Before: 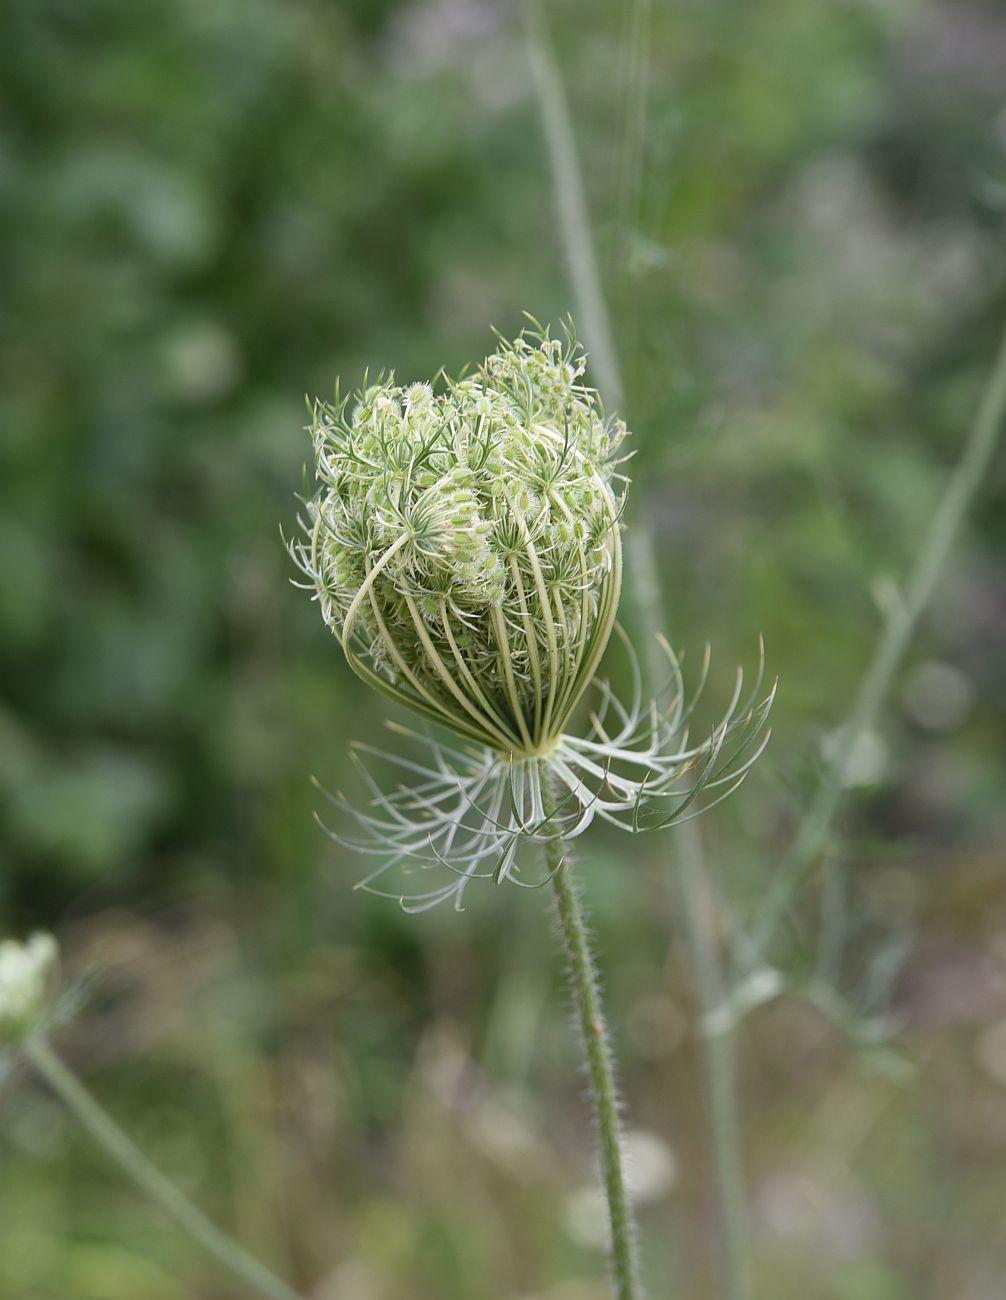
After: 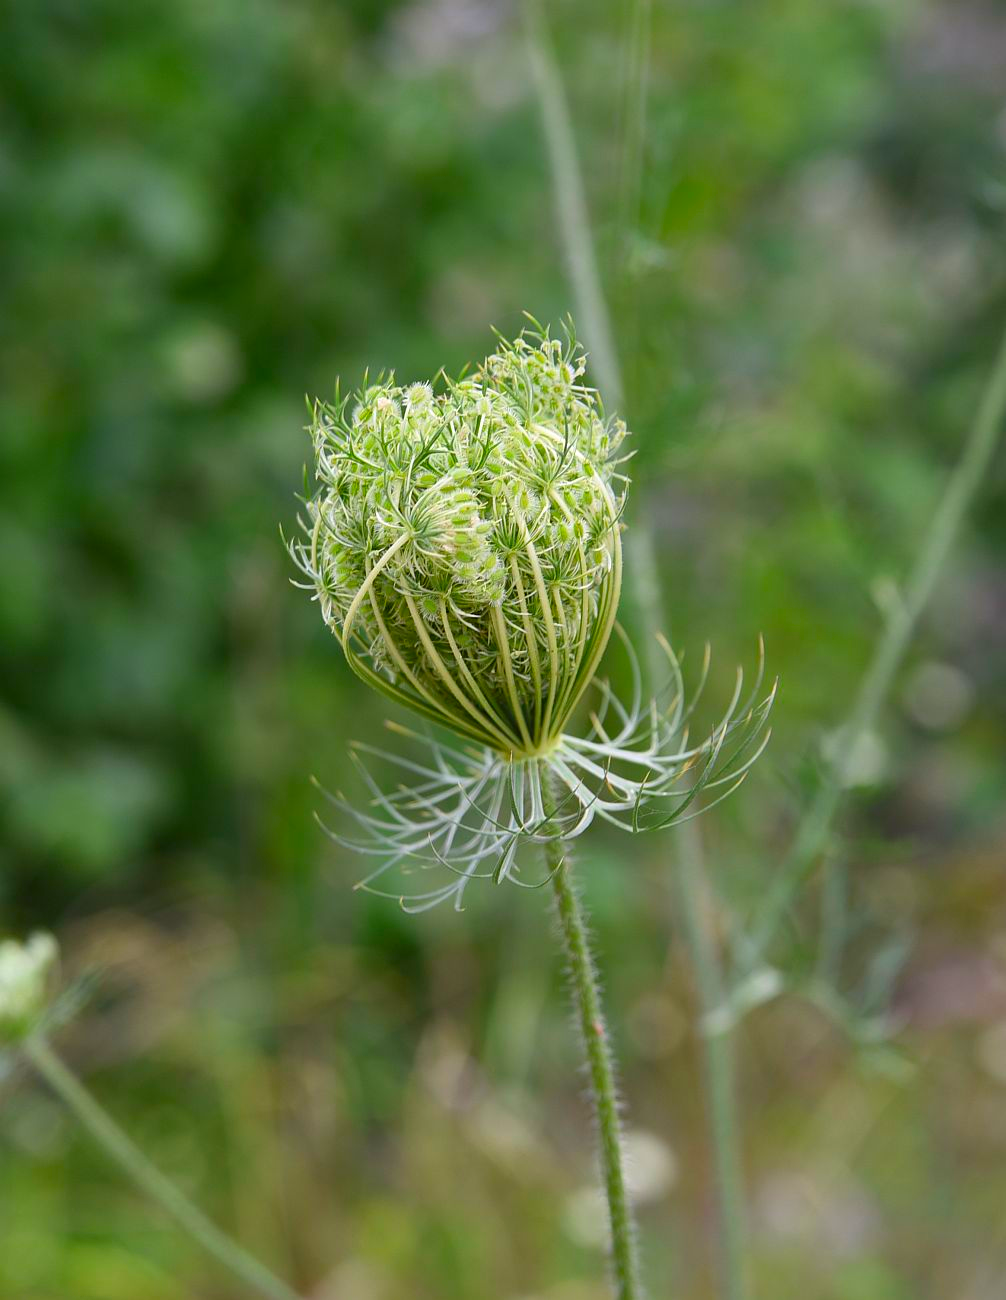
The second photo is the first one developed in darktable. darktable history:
contrast brightness saturation: saturation 0.184
color correction: highlights b* 0.065, saturation 1.37
